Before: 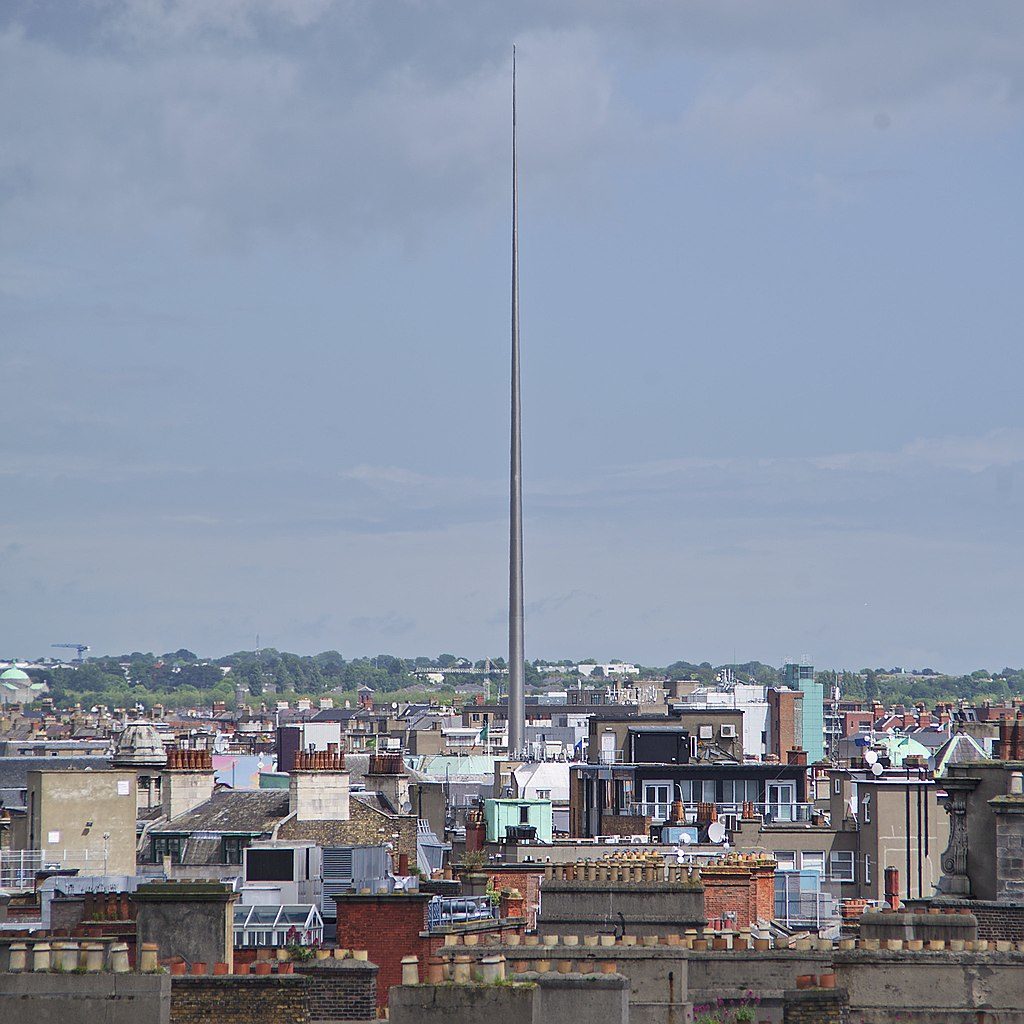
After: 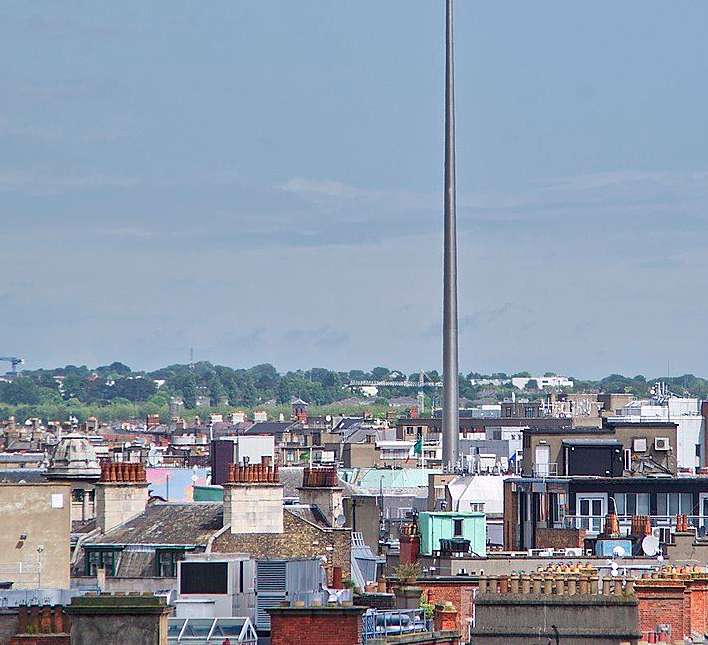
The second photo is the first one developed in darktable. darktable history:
crop: left 6.527%, top 28.045%, right 24.321%, bottom 8.876%
local contrast: mode bilateral grid, contrast 30, coarseness 25, midtone range 0.2
tone equalizer: -7 EV 0.142 EV, -6 EV 0.609 EV, -5 EV 1.12 EV, -4 EV 1.34 EV, -3 EV 1.17 EV, -2 EV 0.6 EV, -1 EV 0.158 EV, smoothing diameter 24.79%, edges refinement/feathering 6.92, preserve details guided filter
